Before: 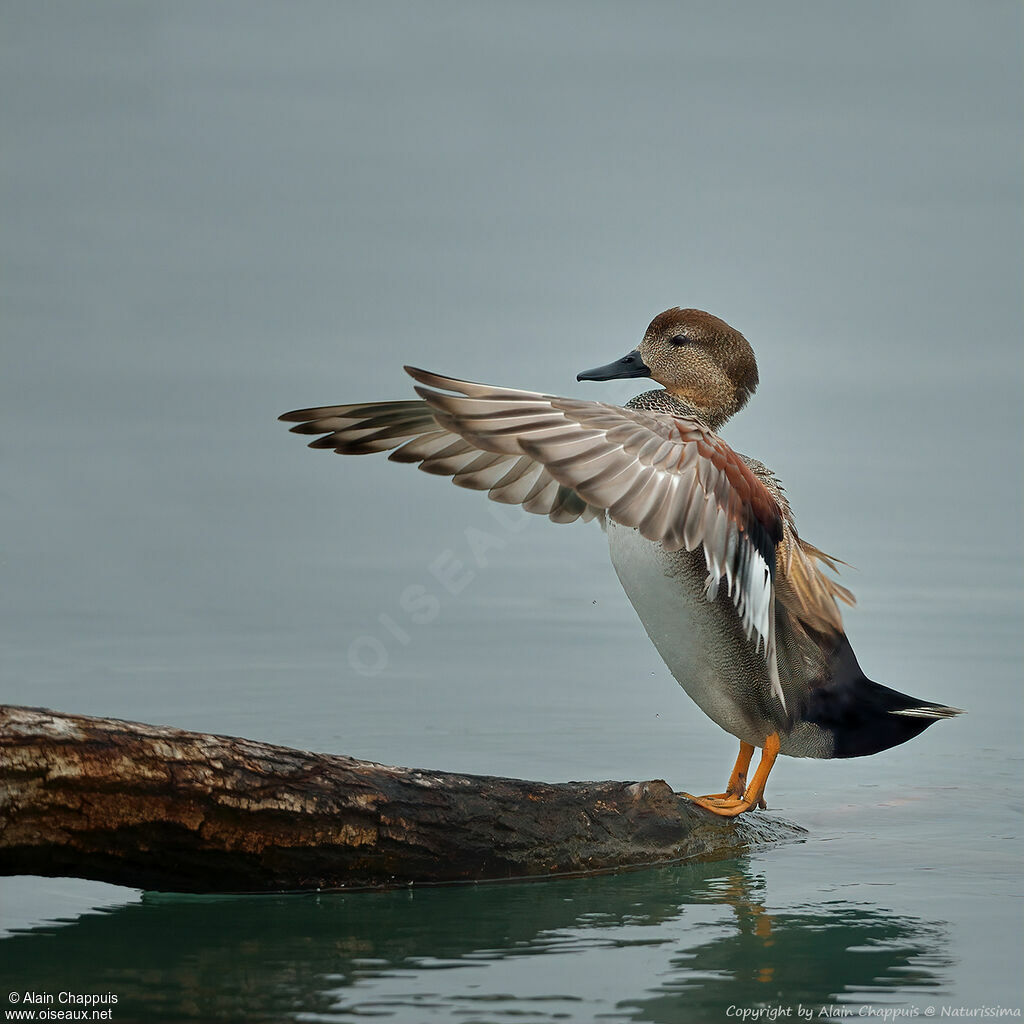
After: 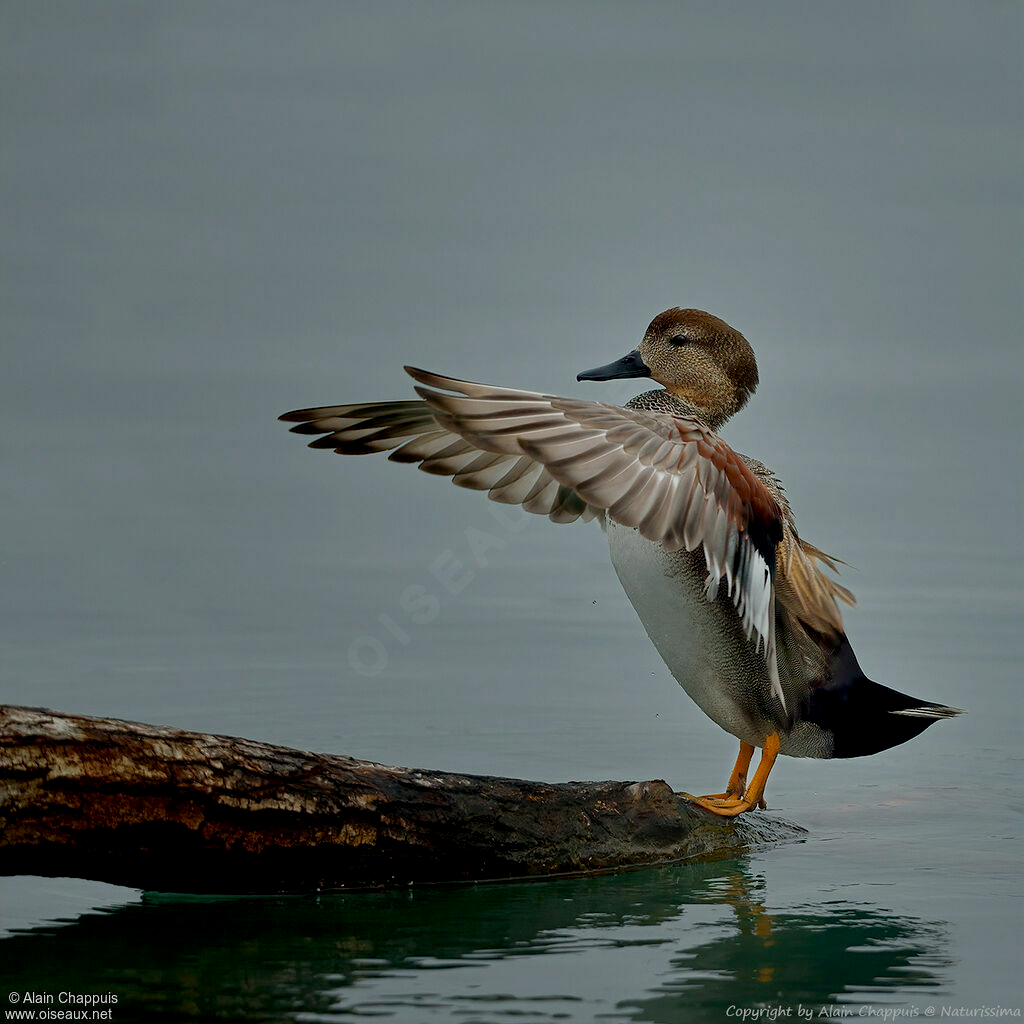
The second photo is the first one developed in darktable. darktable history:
exposure: black level correction 0.009, exposure -0.622 EV, compensate highlight preservation false
